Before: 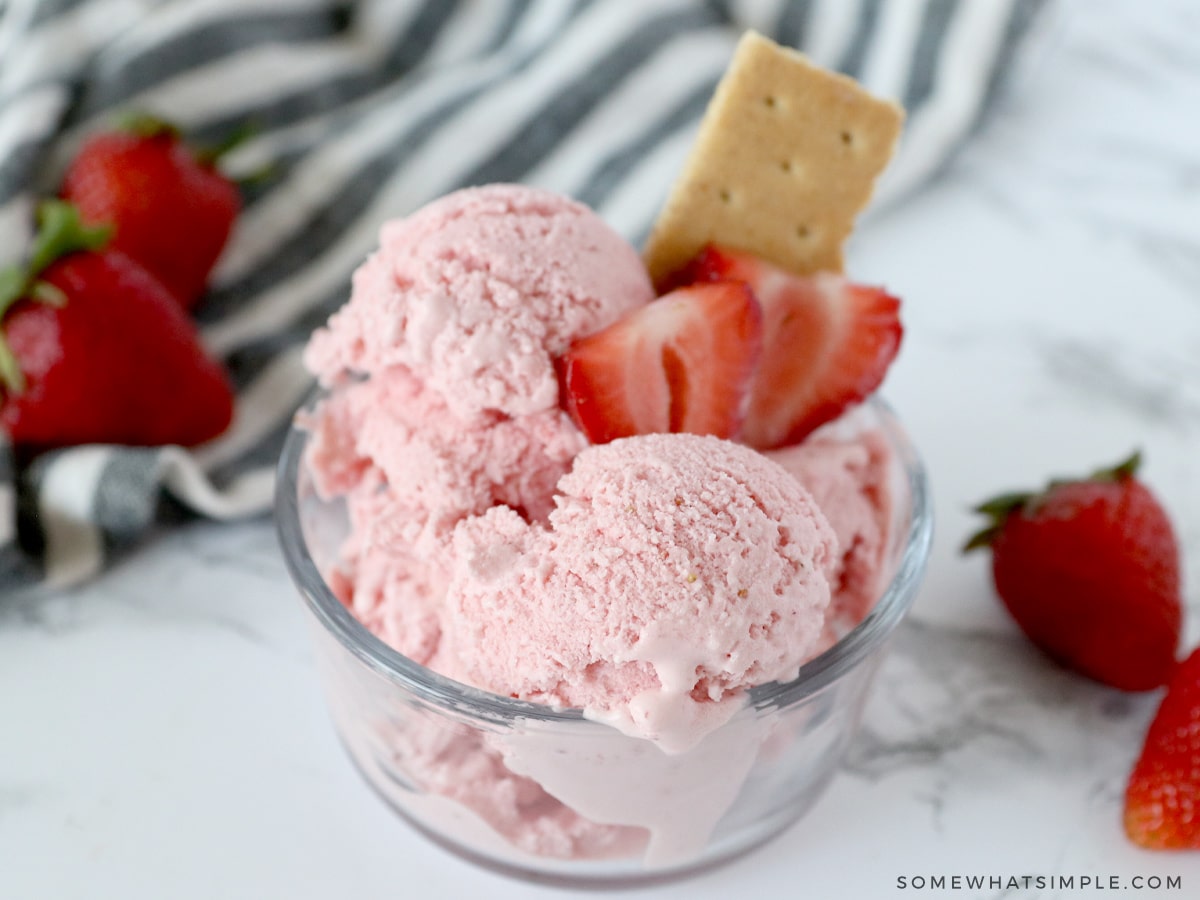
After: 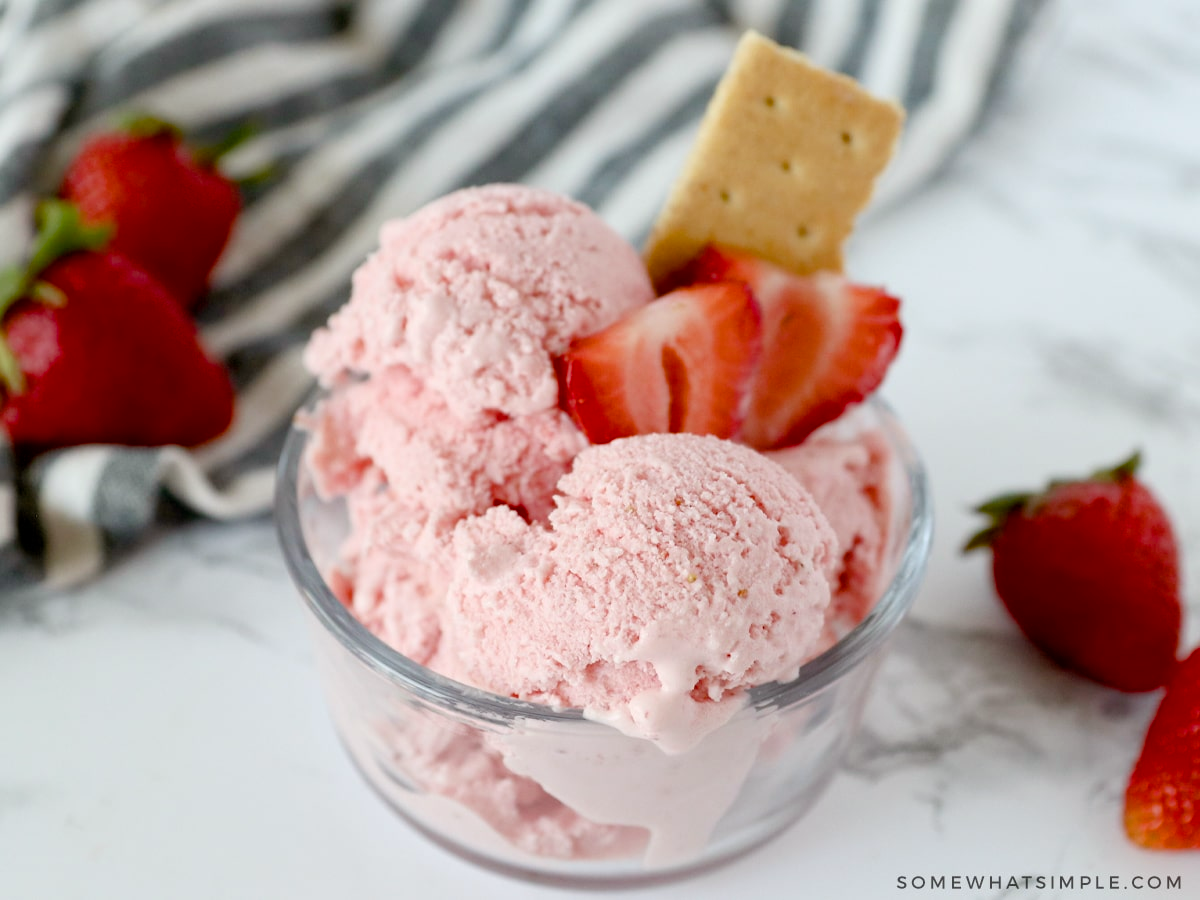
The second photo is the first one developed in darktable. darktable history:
color balance rgb: power › chroma 0.707%, power › hue 60°, perceptual saturation grading › global saturation 20%, perceptual saturation grading › highlights -24.799%, perceptual saturation grading › shadows 25.609%, global vibrance 9.832%
